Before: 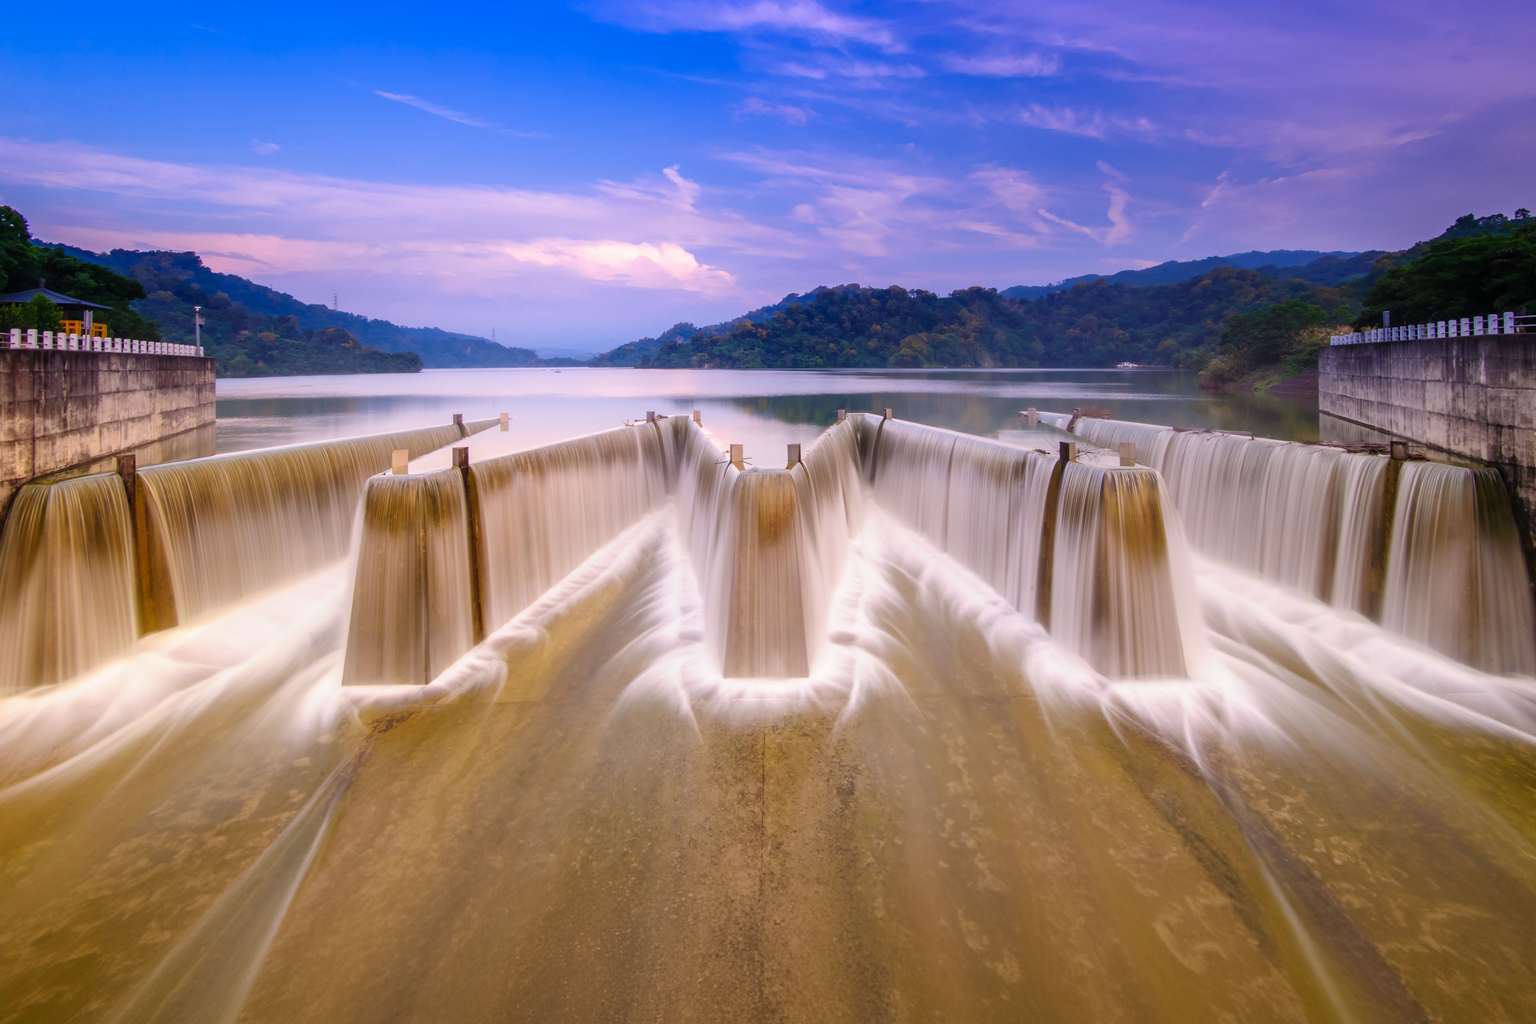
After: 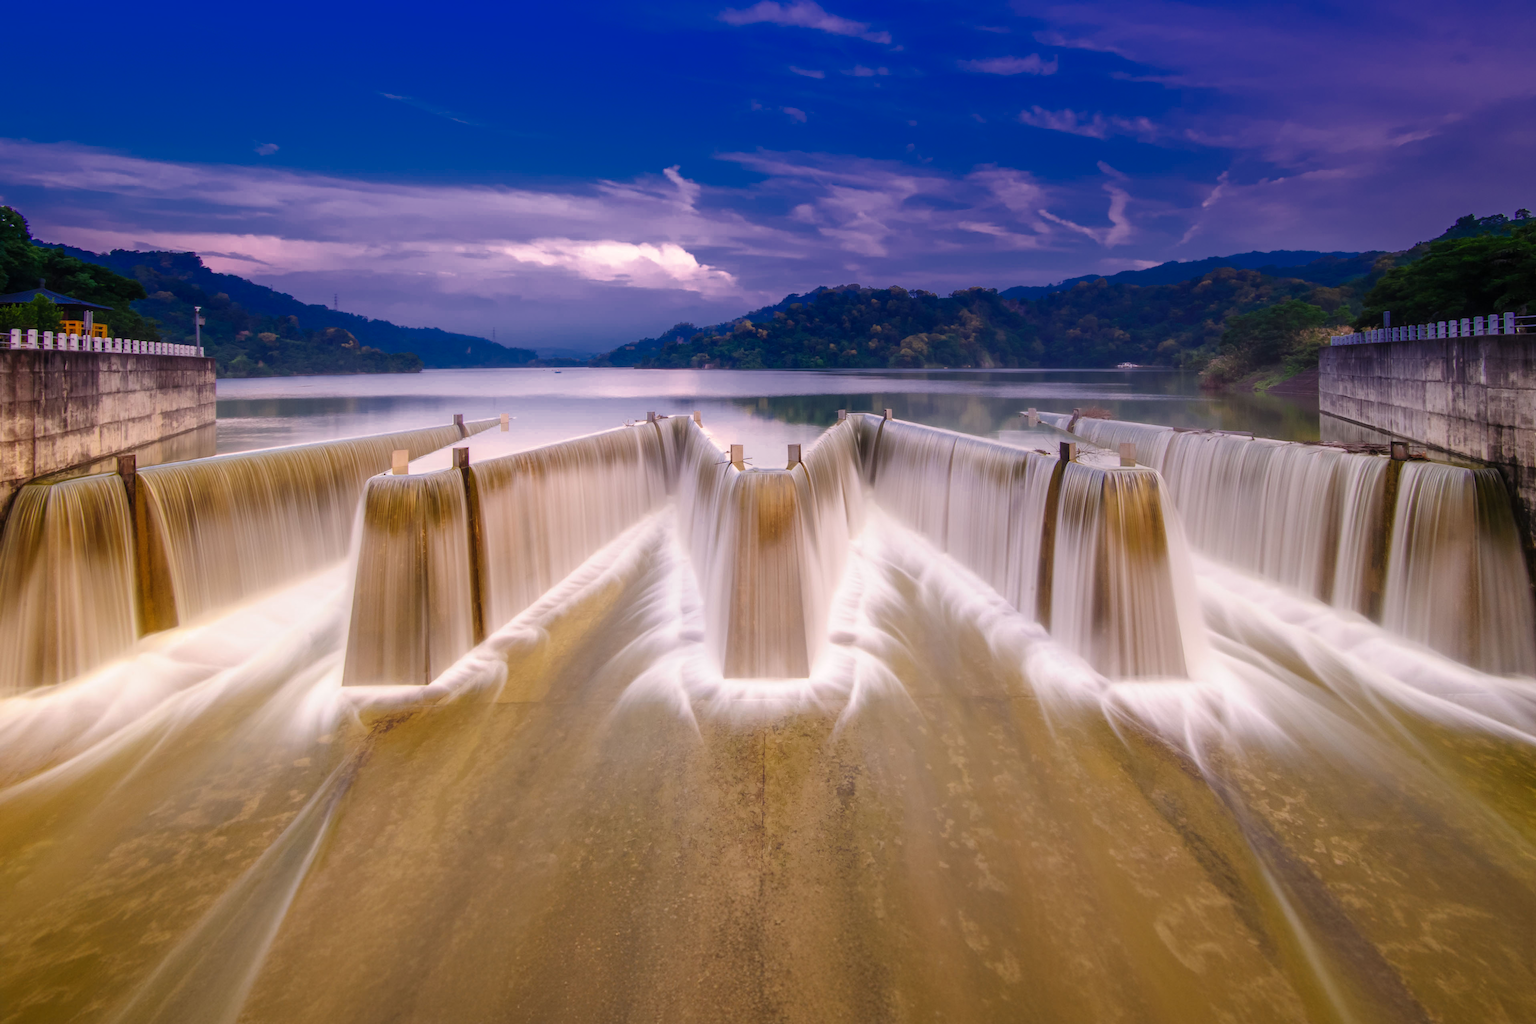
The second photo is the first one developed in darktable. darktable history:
color zones: curves: ch0 [(0, 0.497) (0.143, 0.5) (0.286, 0.5) (0.429, 0.483) (0.571, 0.116) (0.714, -0.006) (0.857, 0.28) (1, 0.497)]
